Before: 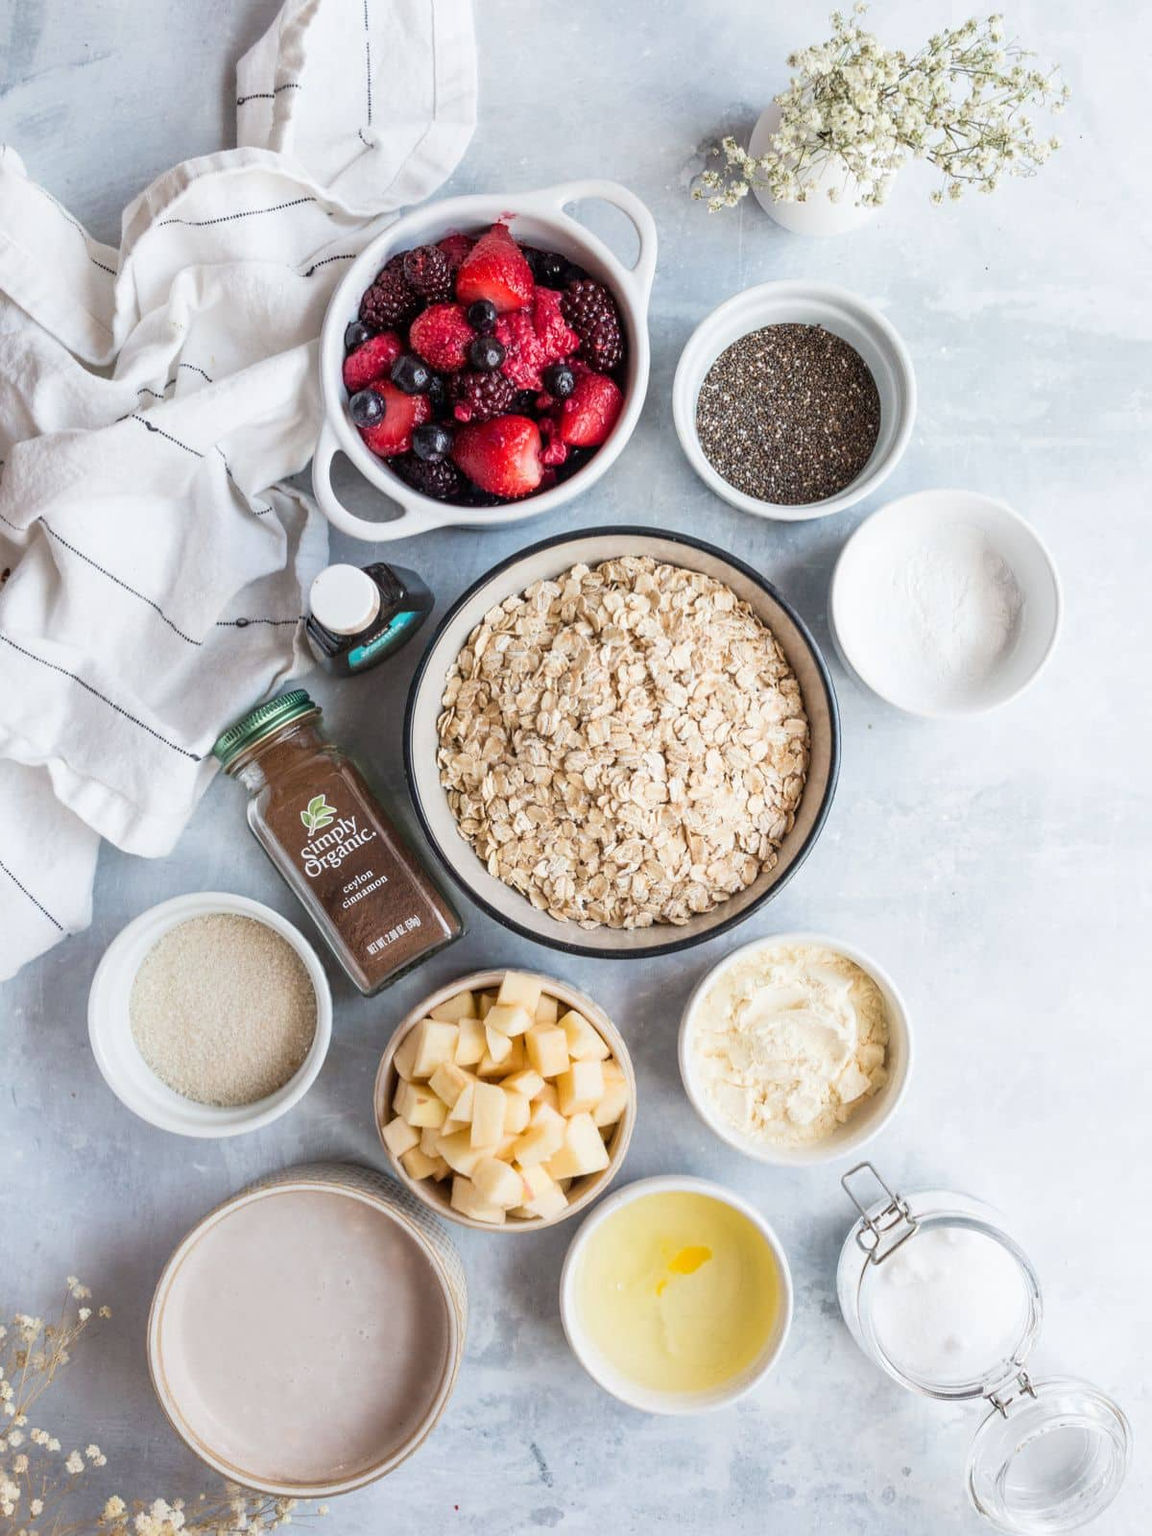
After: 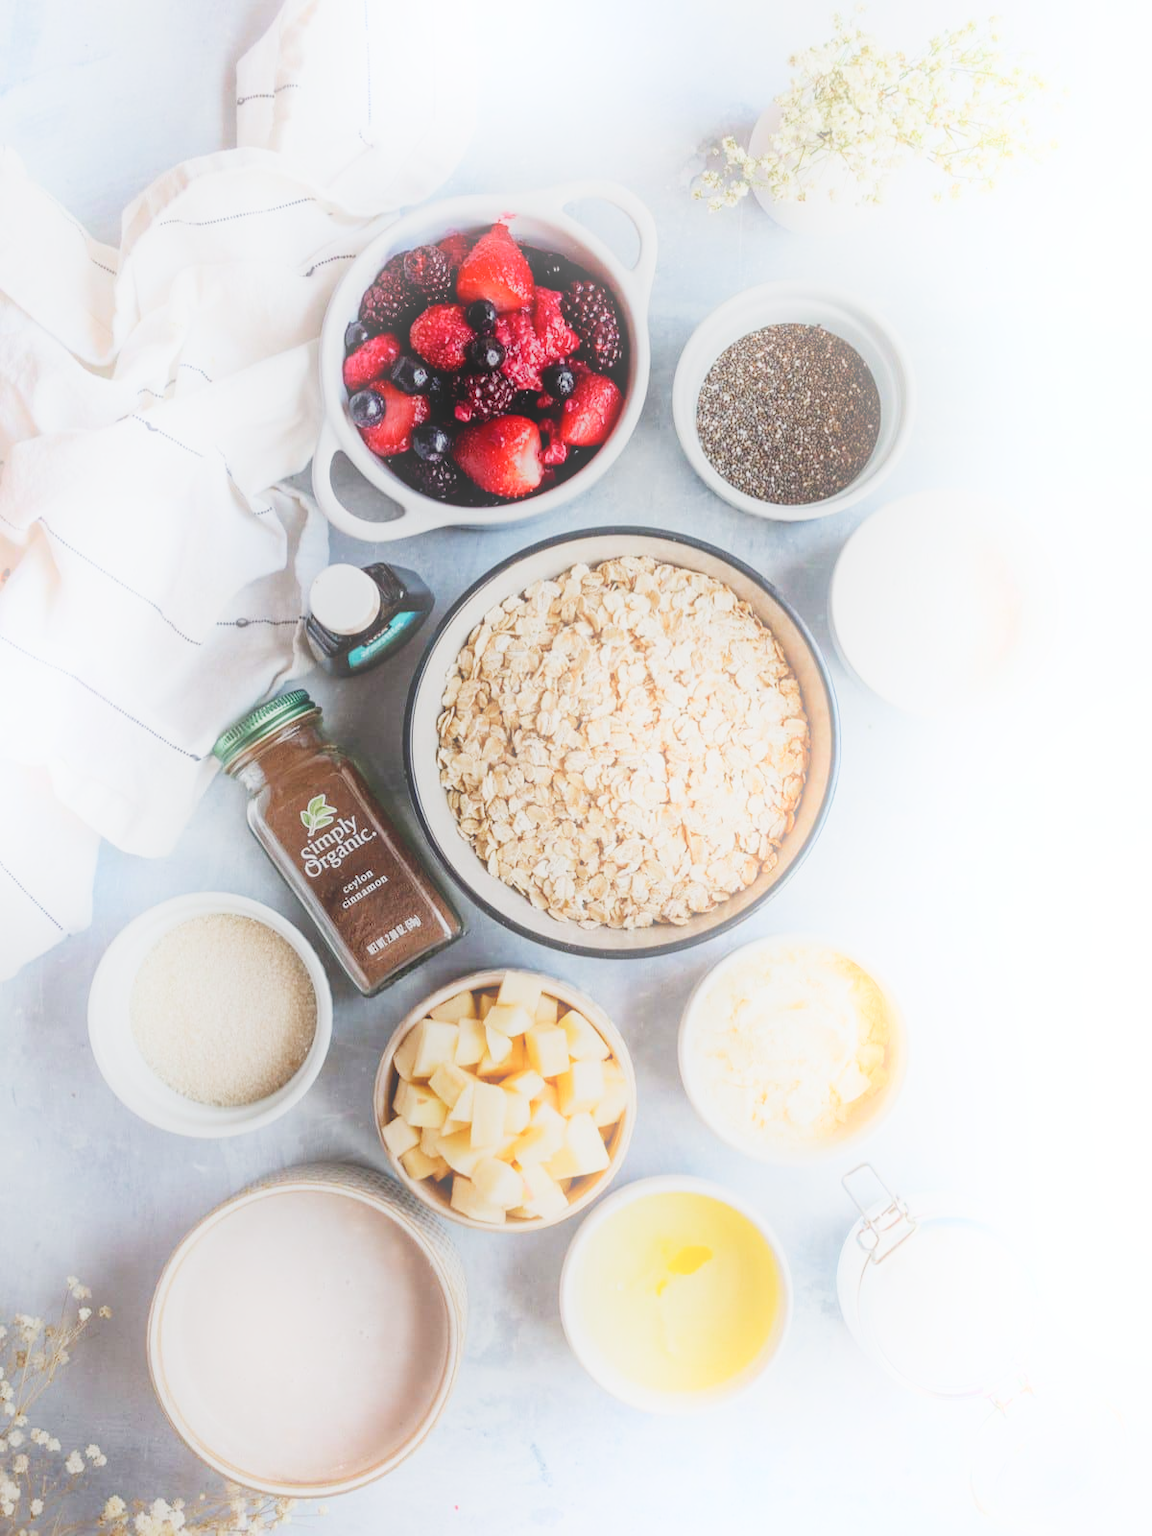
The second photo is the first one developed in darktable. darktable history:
sigmoid: skew -0.2, preserve hue 0%, red attenuation 0.1, red rotation 0.035, green attenuation 0.1, green rotation -0.017, blue attenuation 0.15, blue rotation -0.052, base primaries Rec2020
bloom: on, module defaults
